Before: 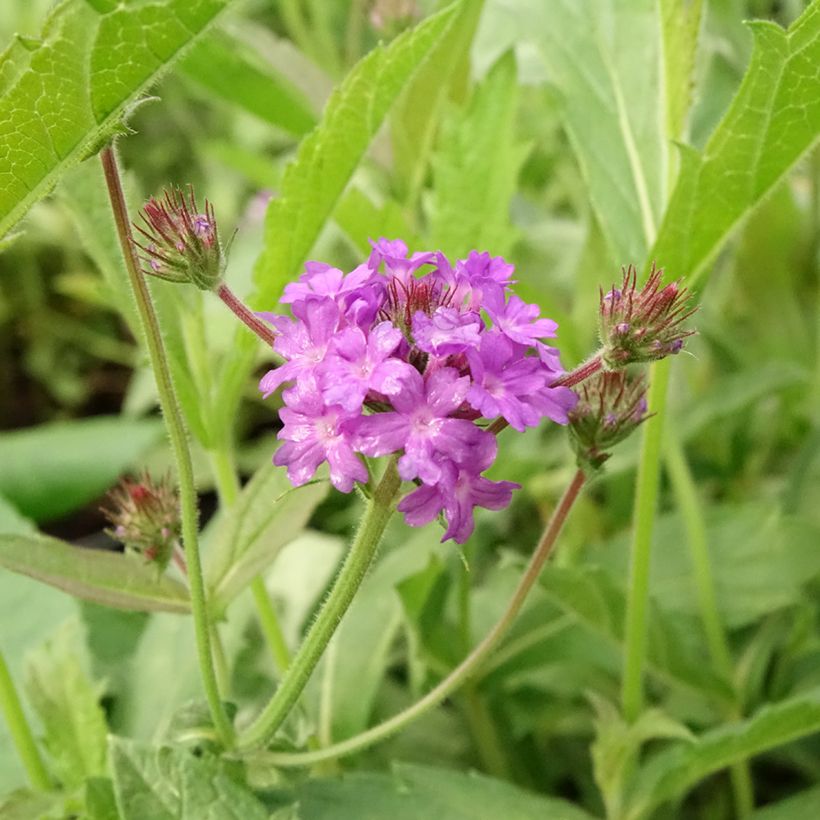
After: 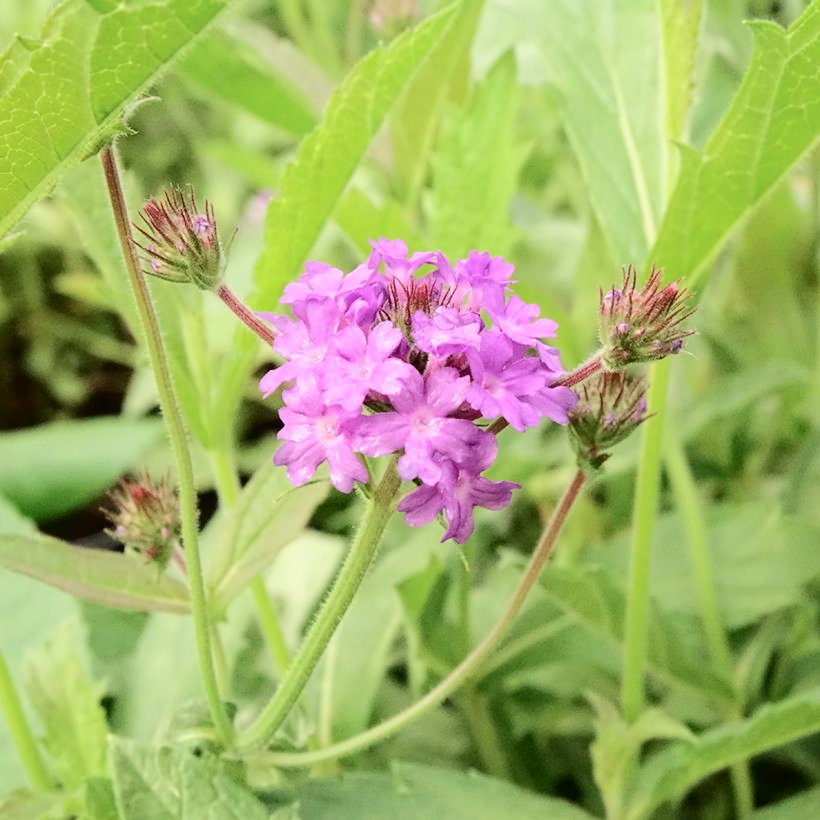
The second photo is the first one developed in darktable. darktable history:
tone curve: curves: ch0 [(0, 0) (0.003, 0.014) (0.011, 0.017) (0.025, 0.023) (0.044, 0.035) (0.069, 0.04) (0.1, 0.062) (0.136, 0.099) (0.177, 0.152) (0.224, 0.214) (0.277, 0.291) (0.335, 0.383) (0.399, 0.487) (0.468, 0.581) (0.543, 0.662) (0.623, 0.738) (0.709, 0.802) (0.801, 0.871) (0.898, 0.936) (1, 1)], color space Lab, independent channels, preserve colors none
